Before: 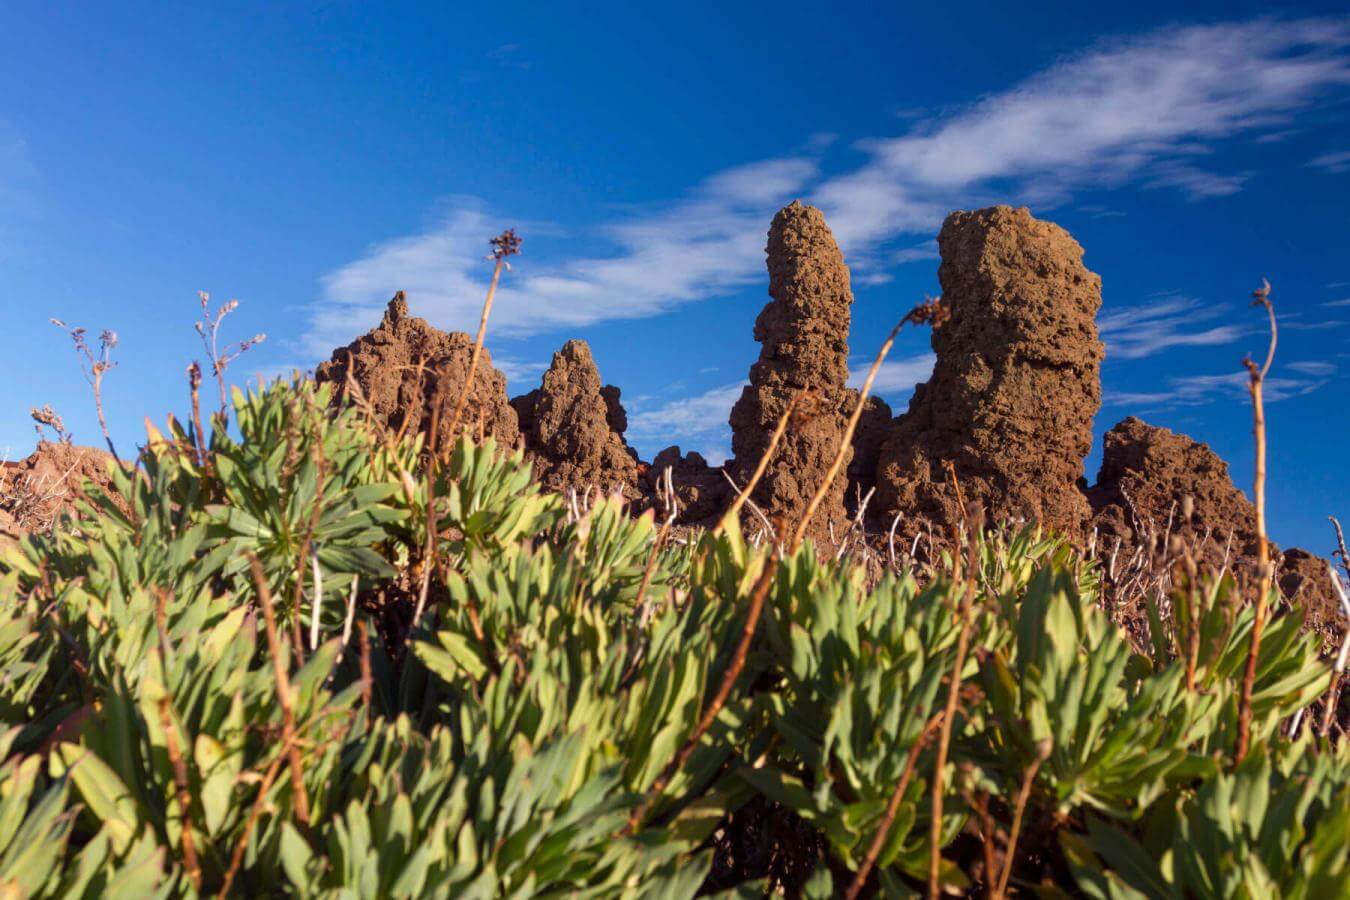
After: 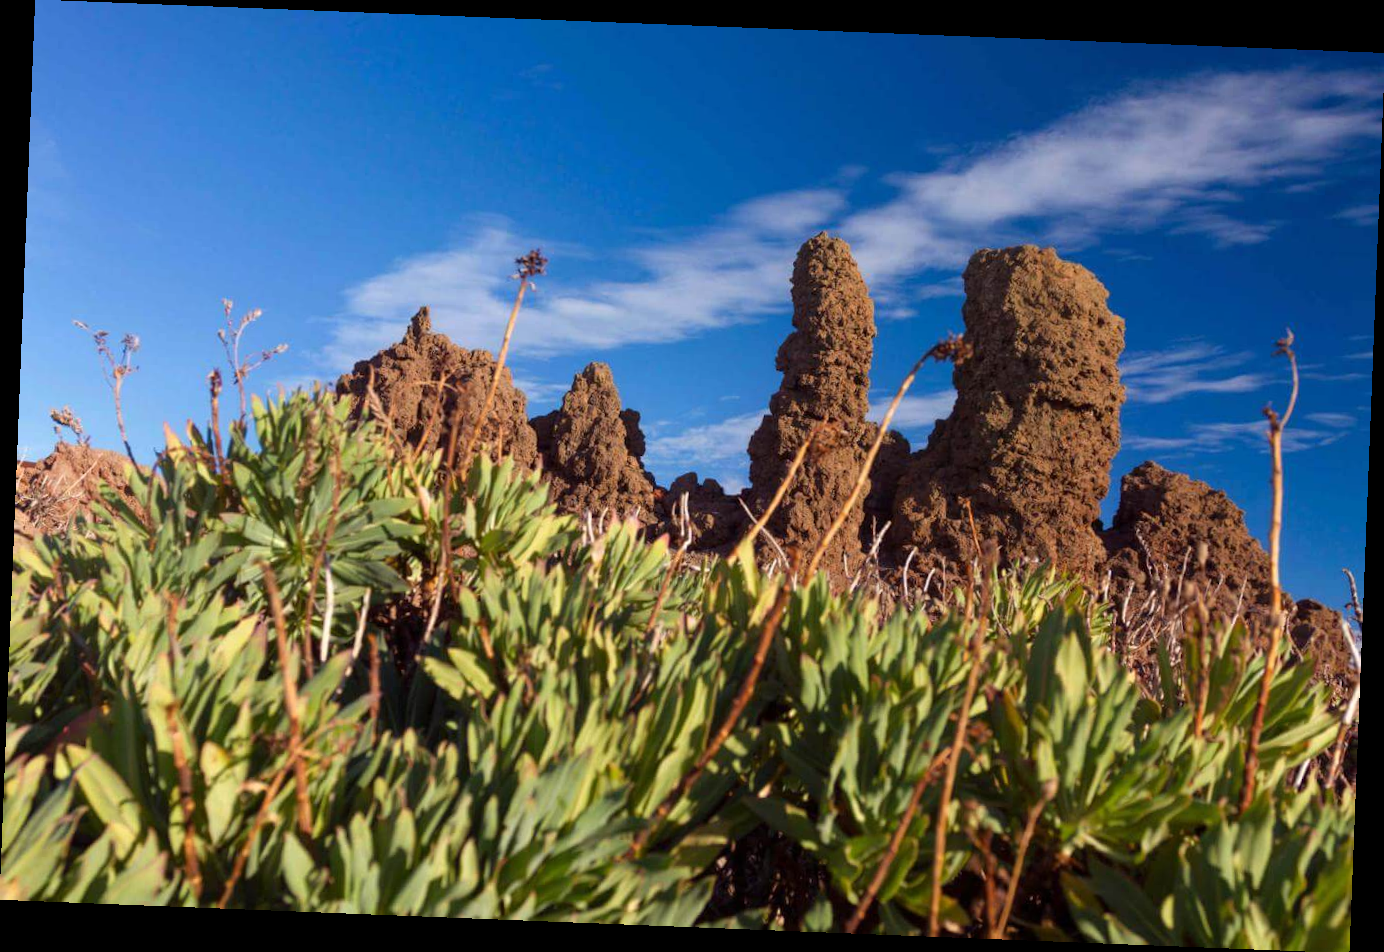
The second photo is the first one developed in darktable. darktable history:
rotate and perspective: rotation 2.27°, automatic cropping off
tone equalizer: on, module defaults
